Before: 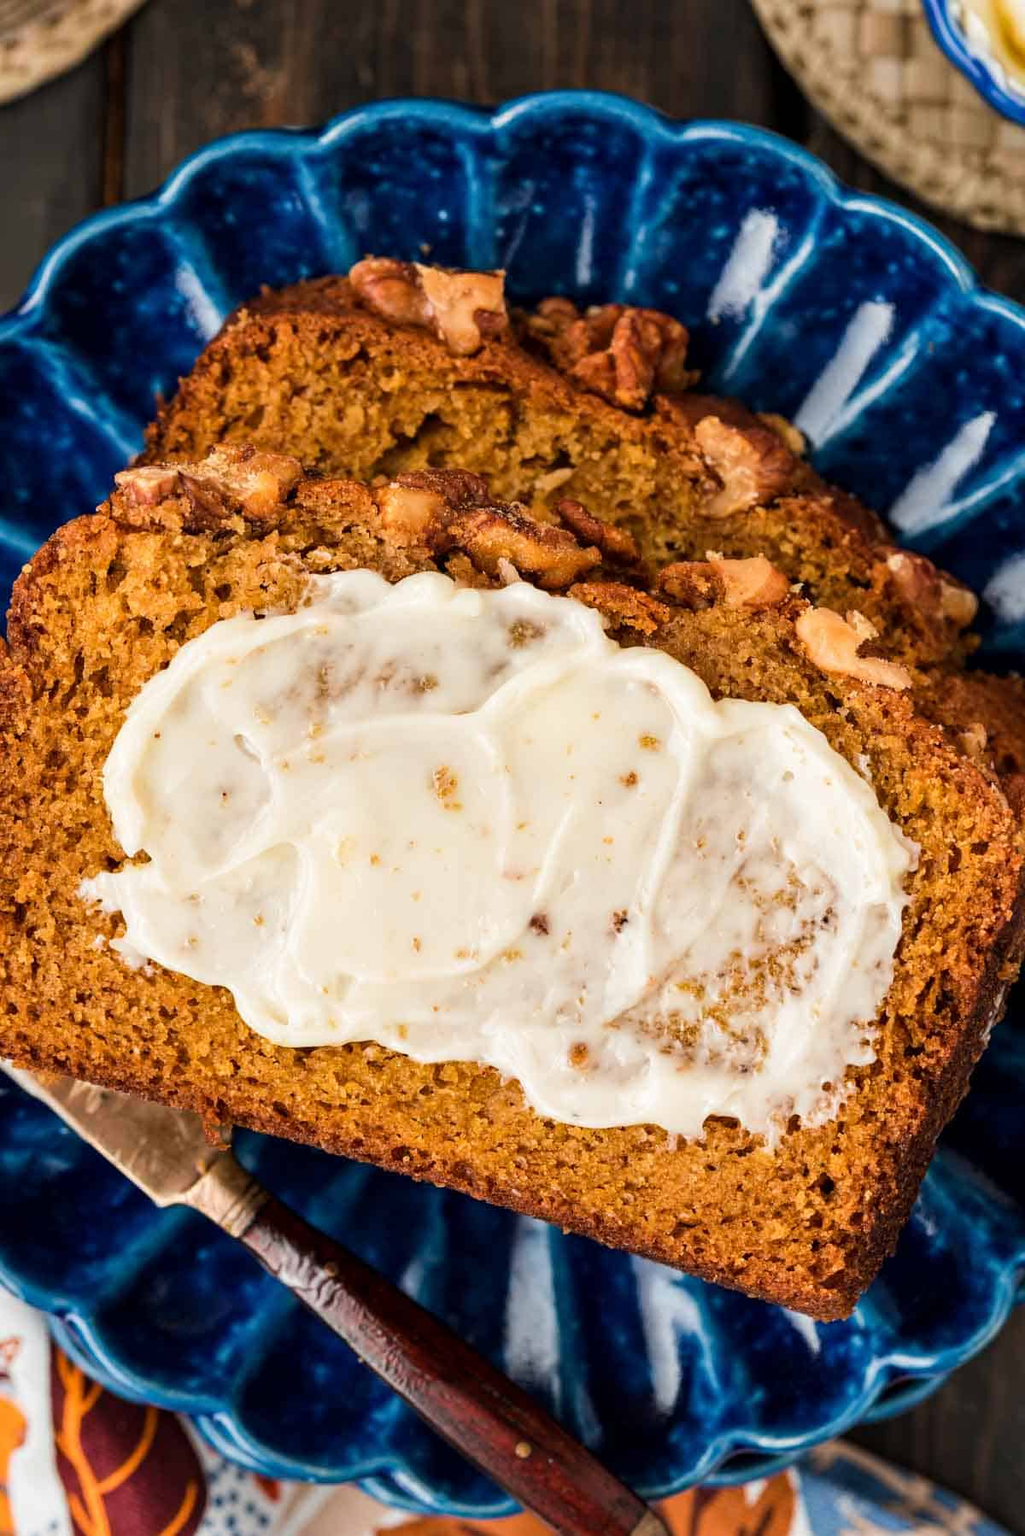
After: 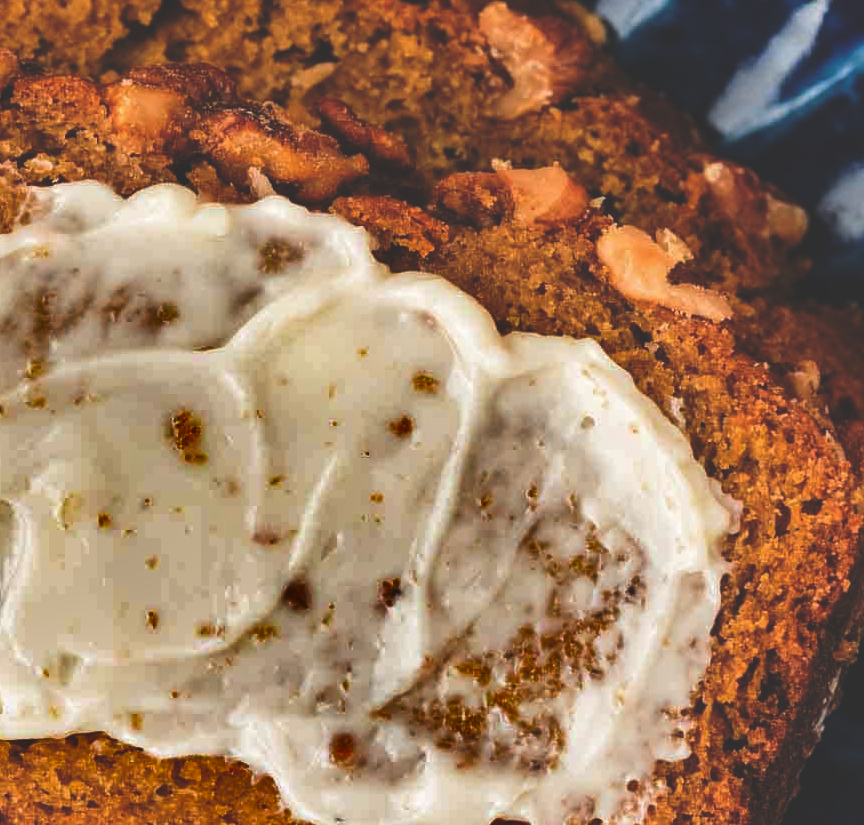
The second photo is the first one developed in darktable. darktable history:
crop and rotate: left 27.938%, top 27.046%, bottom 27.046%
rgb curve: curves: ch0 [(0, 0.186) (0.314, 0.284) (0.775, 0.708) (1, 1)], compensate middle gray true, preserve colors none
shadows and highlights: shadows 24.5, highlights -78.15, soften with gaussian
